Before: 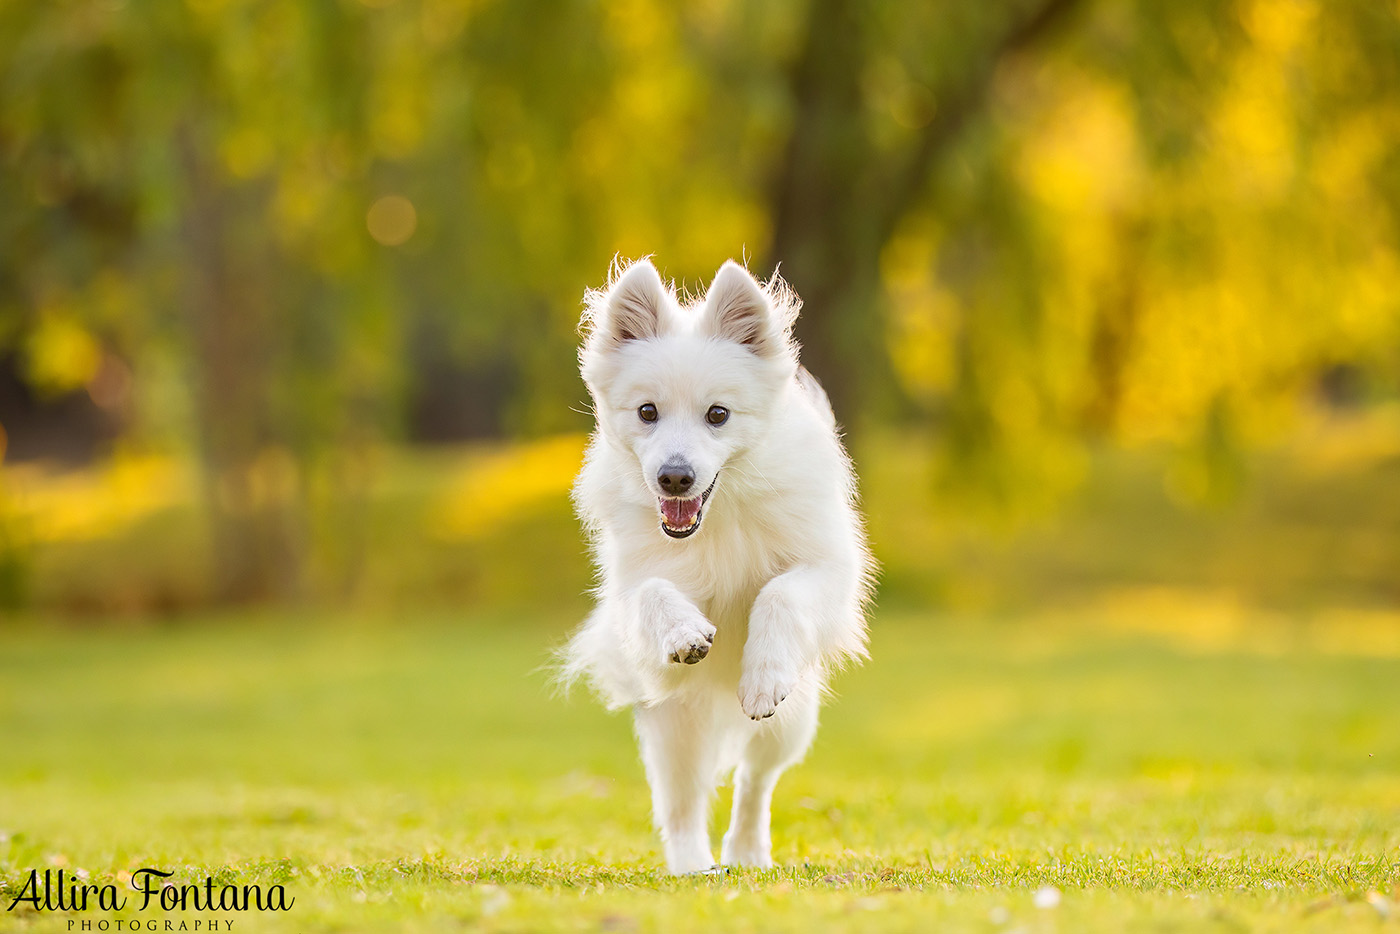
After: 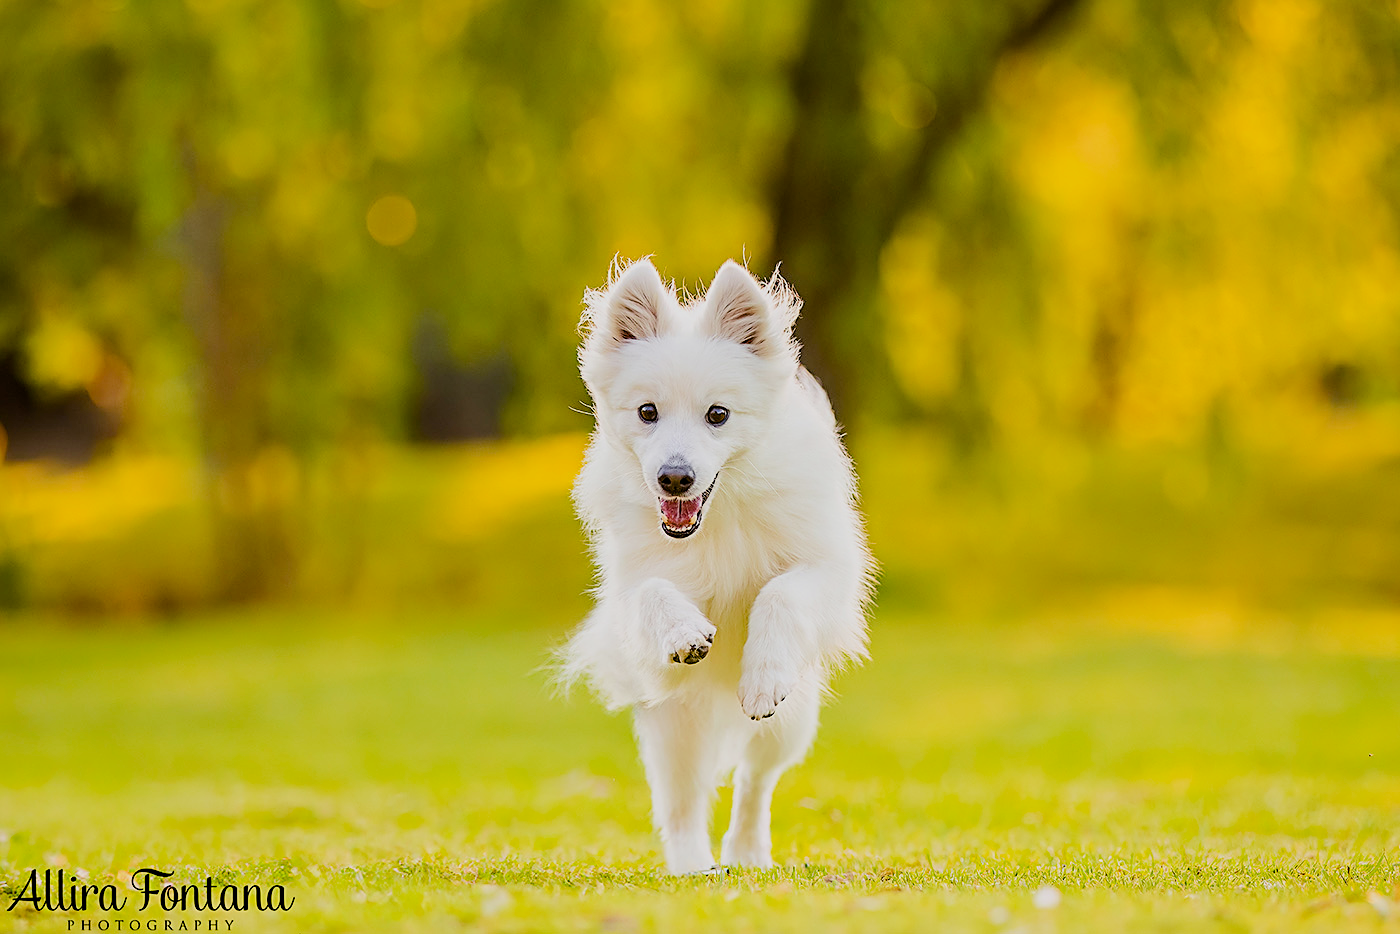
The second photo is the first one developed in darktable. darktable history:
filmic rgb: black relative exposure -7.65 EV, white relative exposure 4.56 EV, hardness 3.61, contrast 1.05
color balance rgb: global offset › luminance -0.51%, perceptual saturation grading › global saturation 27.53%, perceptual saturation grading › highlights -25%, perceptual saturation grading › shadows 25%, perceptual brilliance grading › highlights 6.62%, perceptual brilliance grading › mid-tones 17.07%, perceptual brilliance grading › shadows -5.23%
sharpen: on, module defaults
